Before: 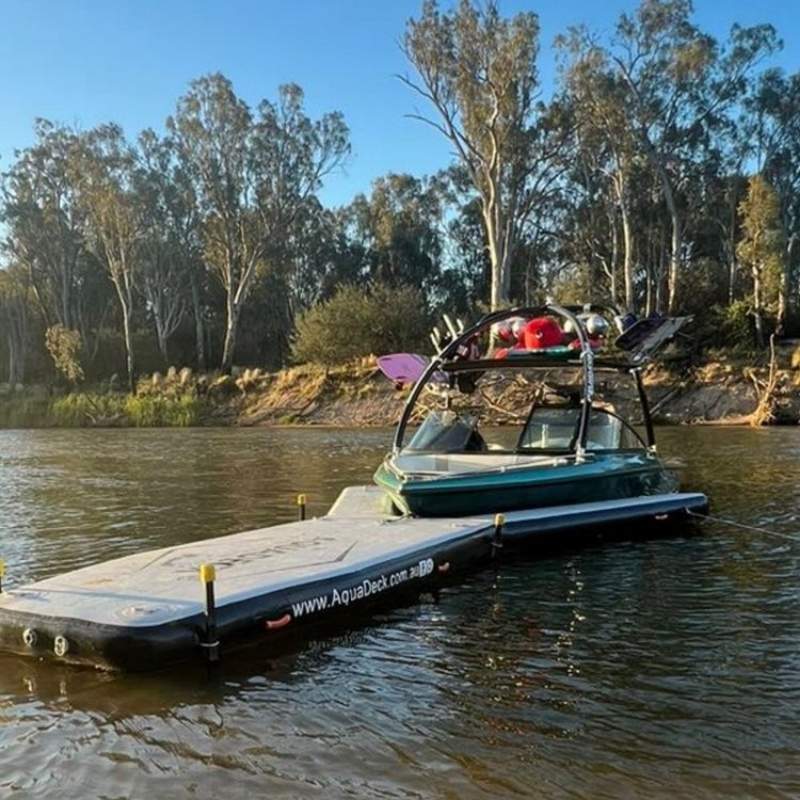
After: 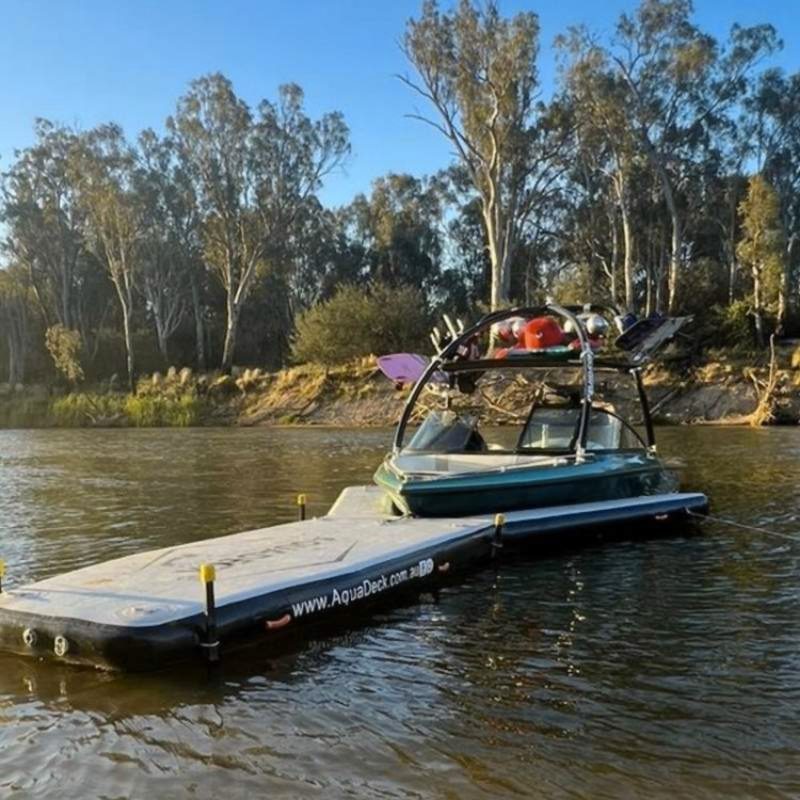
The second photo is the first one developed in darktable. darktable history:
contrast equalizer: y [[0.5 ×4, 0.467, 0.376], [0.5 ×6], [0.5 ×6], [0 ×6], [0 ×6]]
color contrast: green-magenta contrast 0.8, blue-yellow contrast 1.1, unbound 0
